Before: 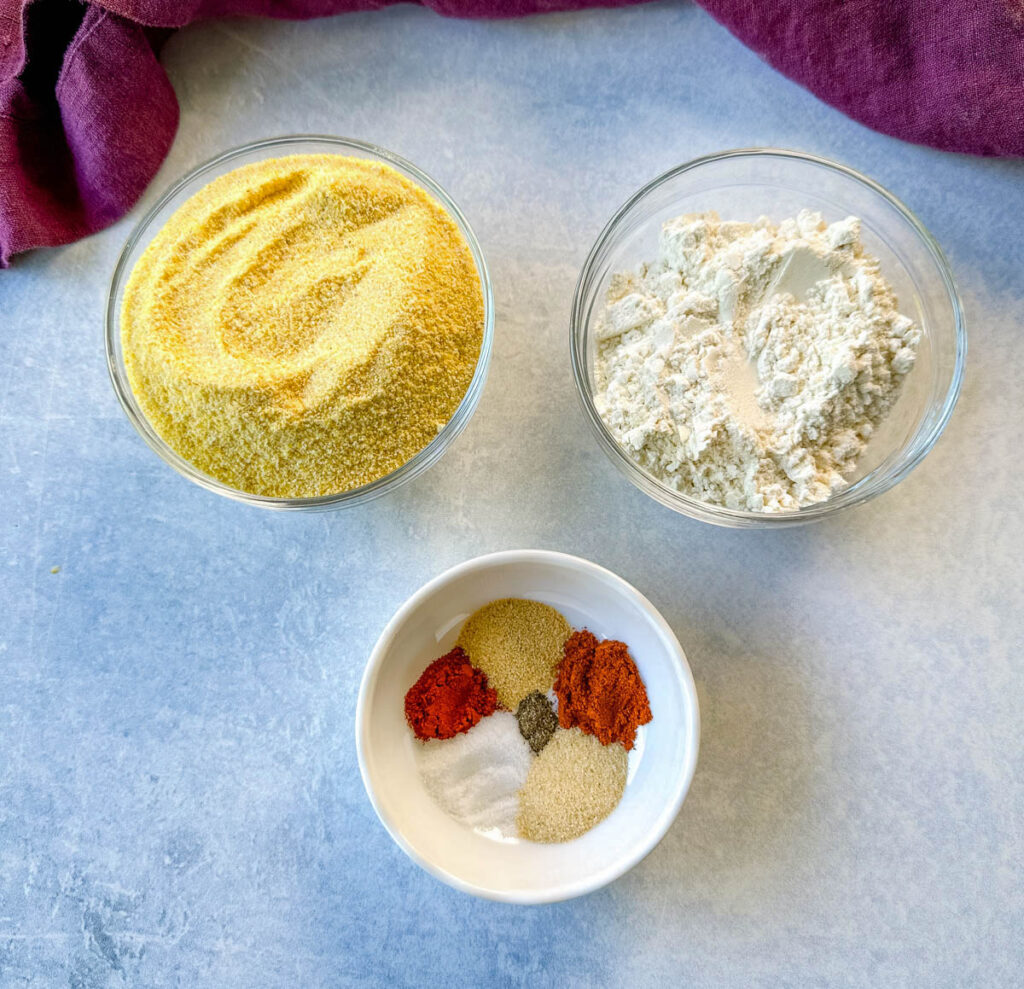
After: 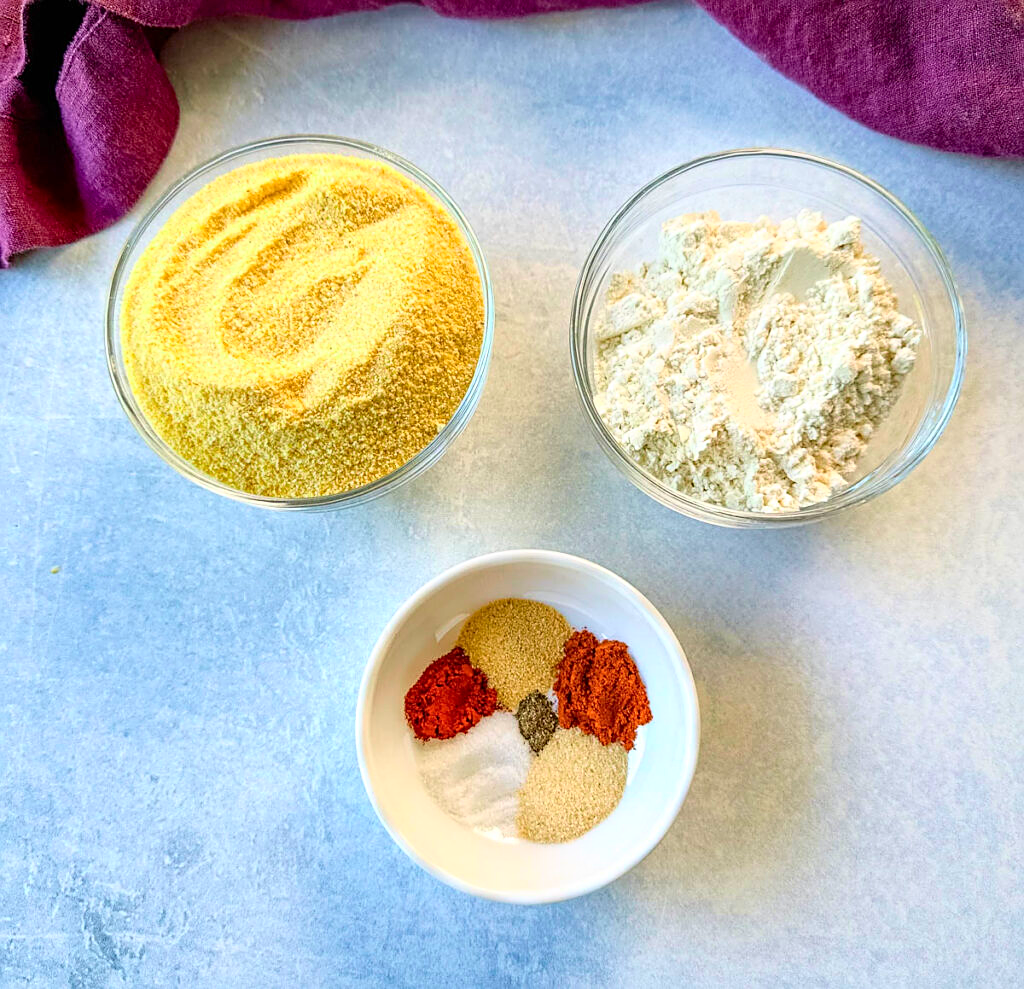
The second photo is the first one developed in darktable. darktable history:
tone curve: curves: ch0 [(0, 0) (0.389, 0.458) (0.745, 0.82) (0.849, 0.917) (0.919, 0.969) (1, 1)]; ch1 [(0, 0) (0.437, 0.404) (0.5, 0.5) (0.529, 0.55) (0.58, 0.6) (0.616, 0.649) (1, 1)]; ch2 [(0, 0) (0.442, 0.428) (0.5, 0.5) (0.525, 0.543) (0.585, 0.62) (1, 1)], color space Lab, independent channels, preserve colors none
sharpen: amount 0.498
